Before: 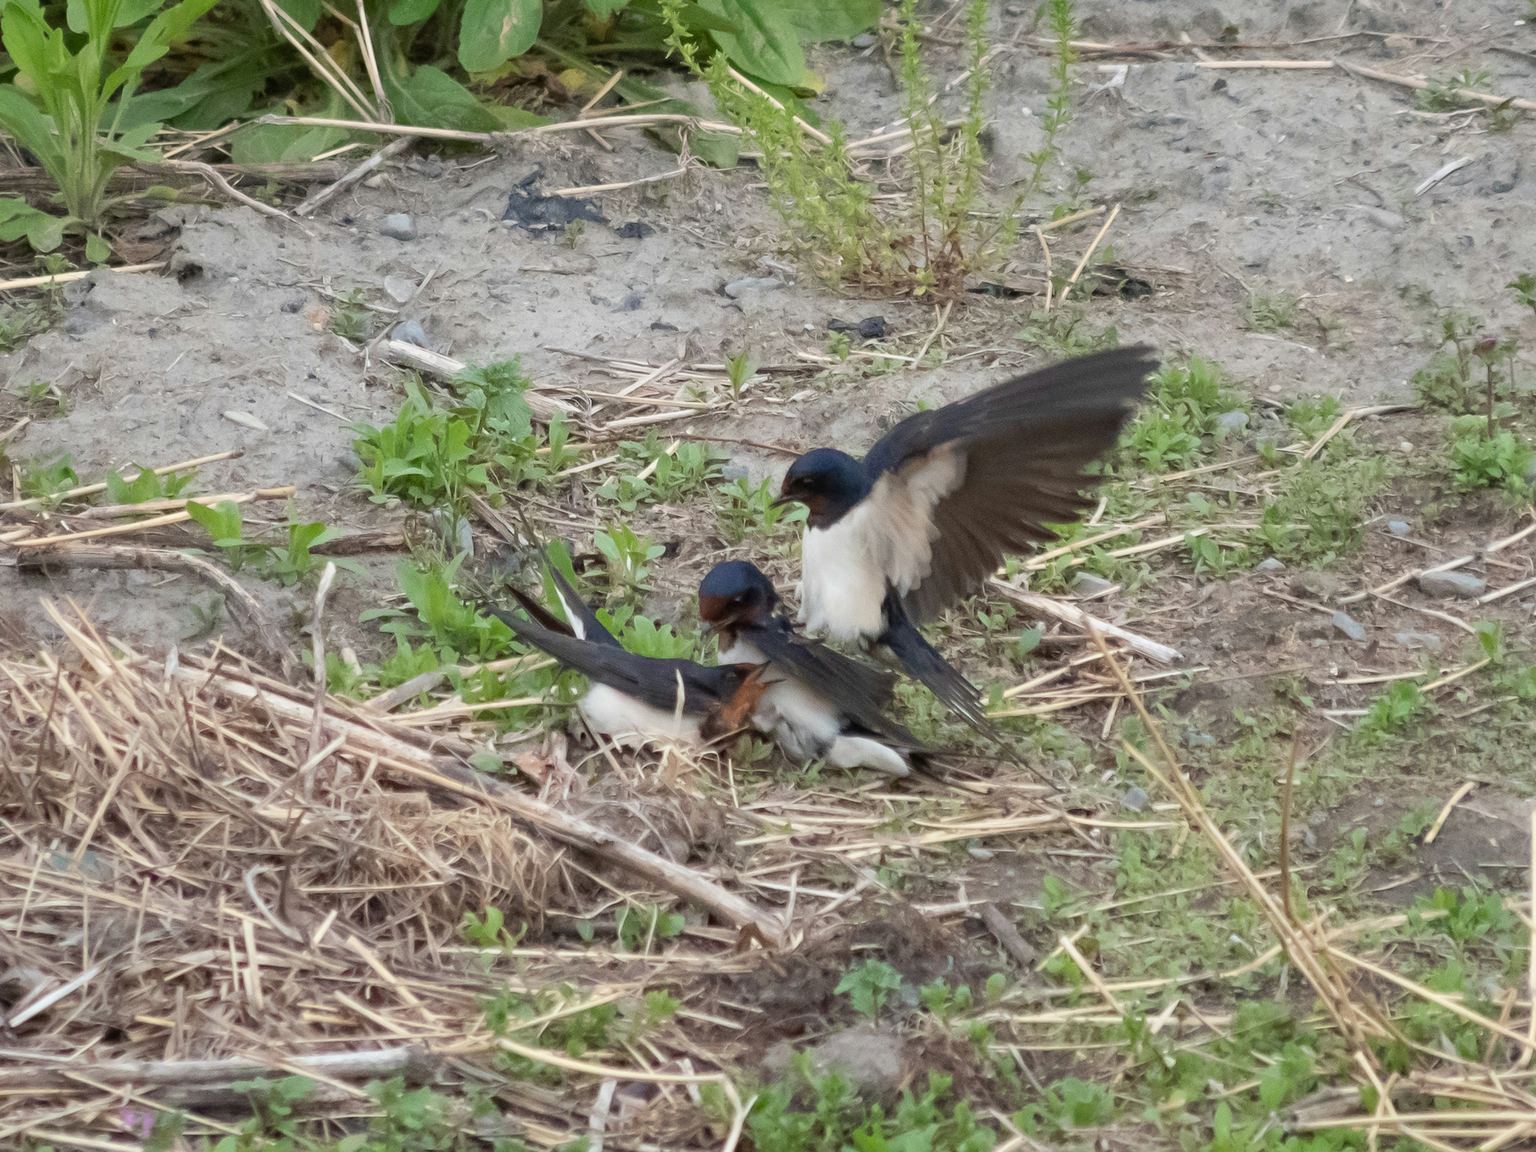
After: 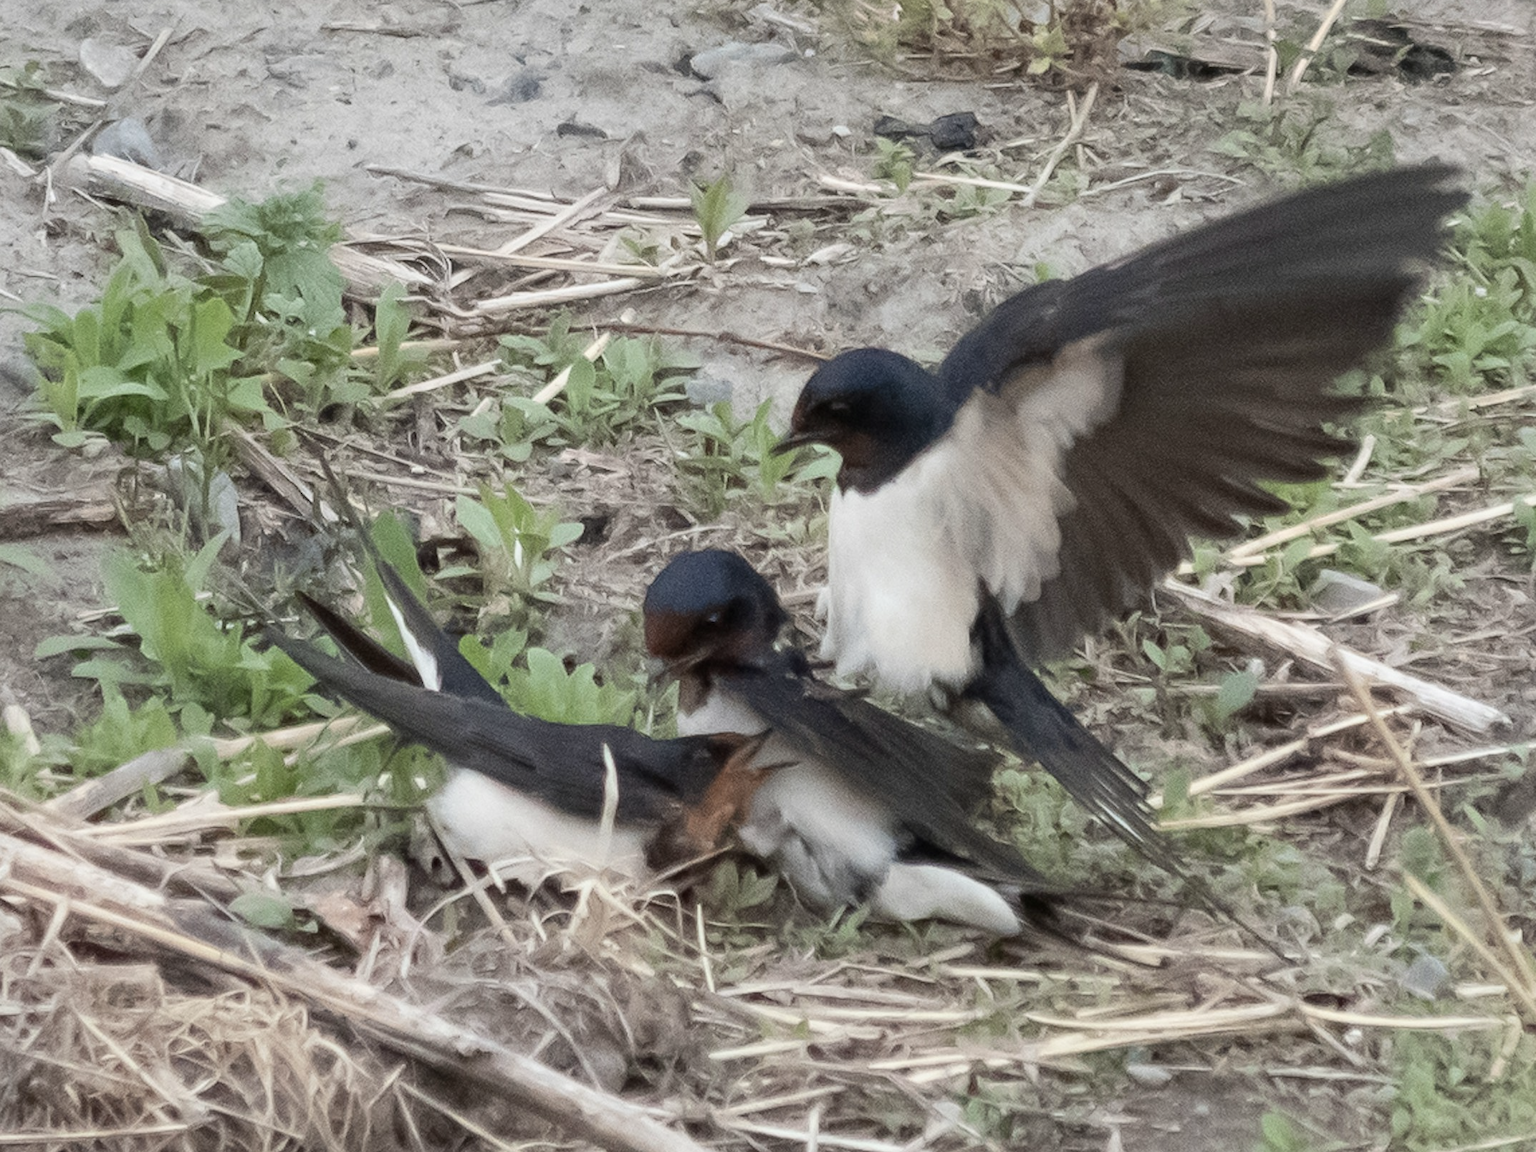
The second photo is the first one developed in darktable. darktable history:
contrast brightness saturation: contrast 0.1, saturation -0.36
crop and rotate: left 22.13%, top 22.054%, right 22.026%, bottom 22.102%
